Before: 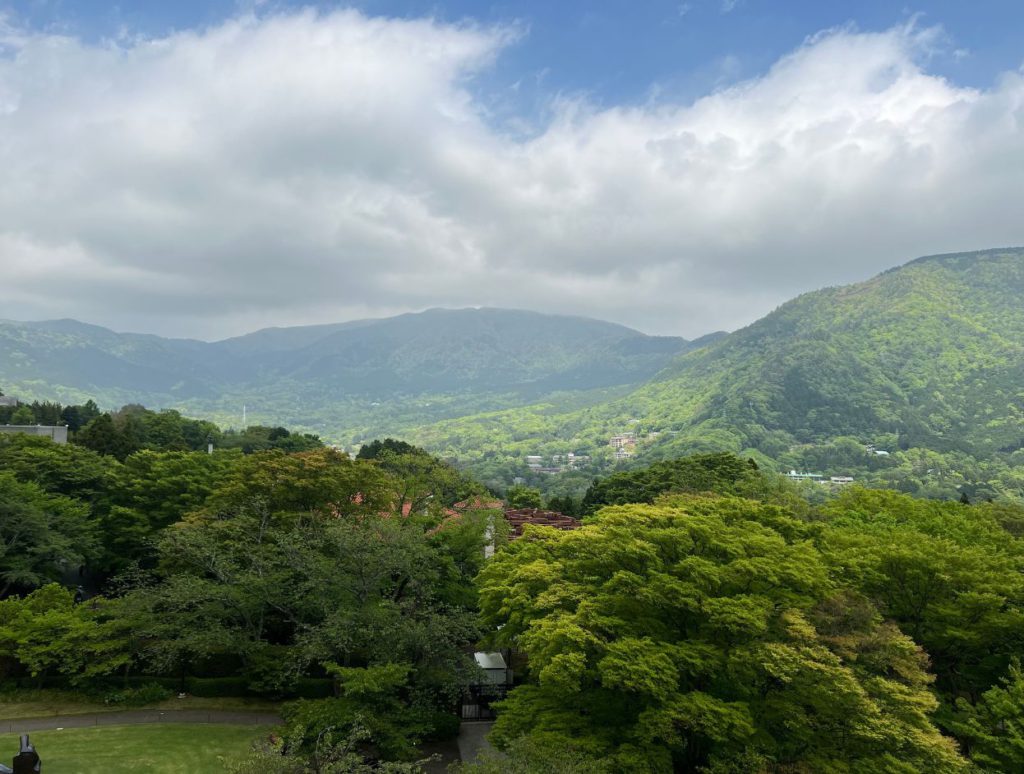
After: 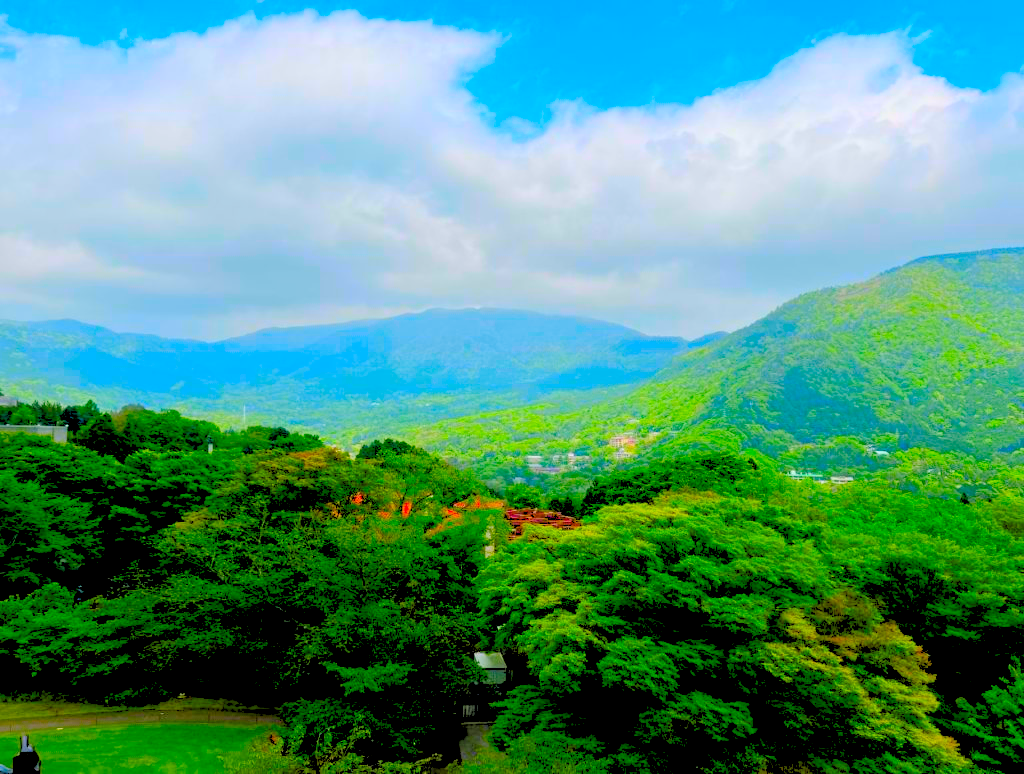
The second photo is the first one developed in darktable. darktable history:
color balance rgb: shadows lift › chroma 1%, shadows lift › hue 113°, highlights gain › chroma 0.2%, highlights gain › hue 333°, perceptual saturation grading › global saturation 20%, perceptual saturation grading › highlights -25%, perceptual saturation grading › shadows 25%, contrast -10%
color correction: saturation 3
rgb levels: levels [[0.027, 0.429, 0.996], [0, 0.5, 1], [0, 0.5, 1]]
